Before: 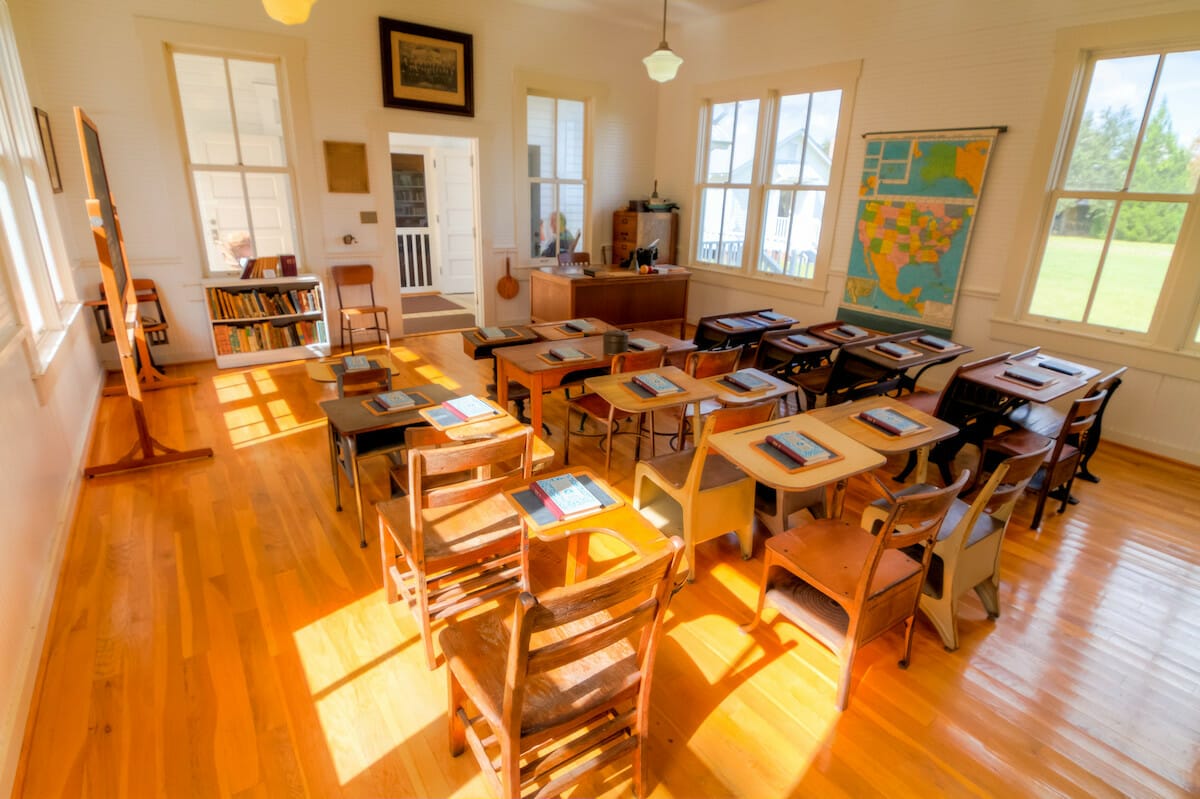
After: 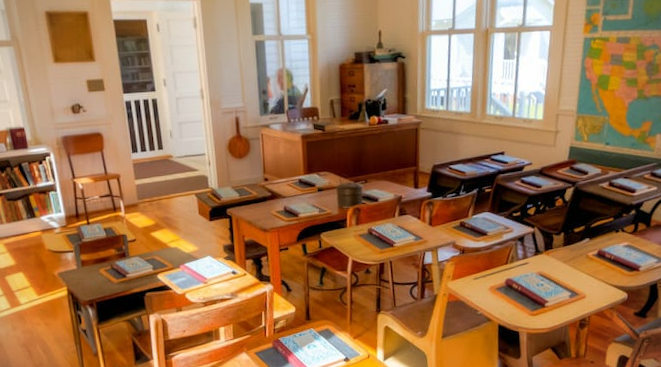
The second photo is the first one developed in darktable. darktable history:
vignetting: fall-off start 91.19%
crop: left 20.932%, top 15.471%, right 21.848%, bottom 34.081%
rotate and perspective: rotation -3.52°, crop left 0.036, crop right 0.964, crop top 0.081, crop bottom 0.919
